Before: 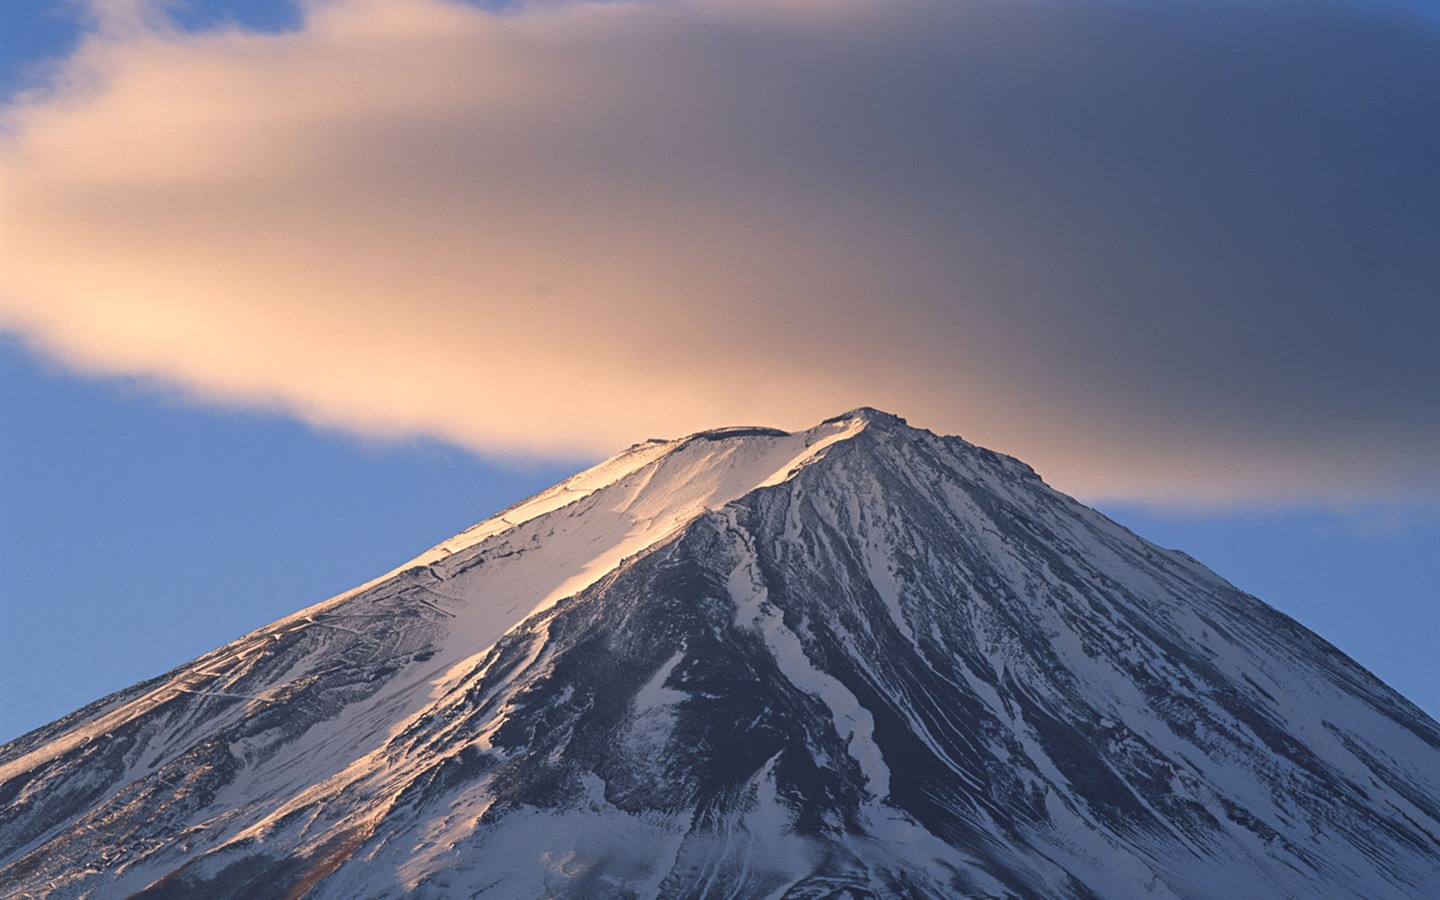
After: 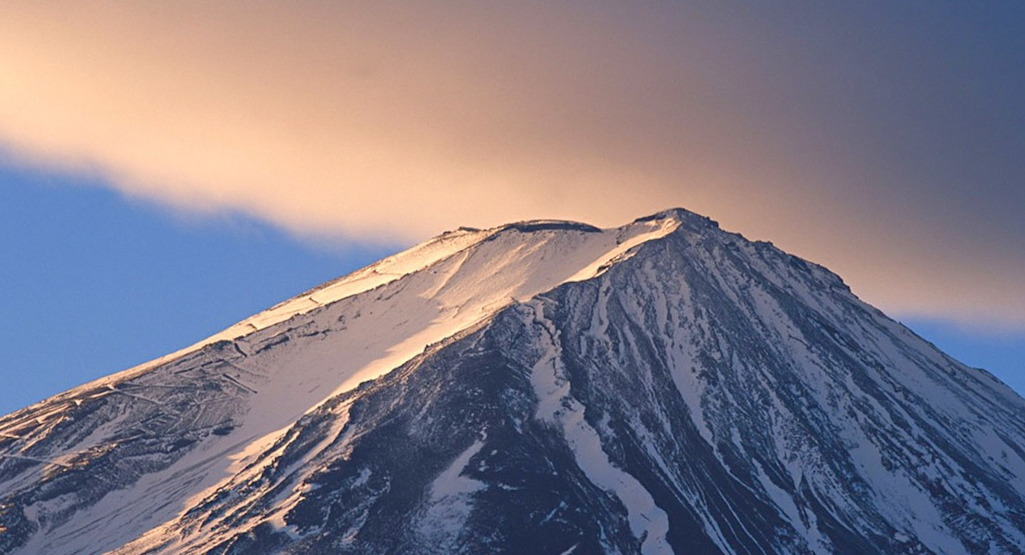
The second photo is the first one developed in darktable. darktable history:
color balance rgb: perceptual saturation grading › global saturation 20%, perceptual saturation grading › highlights -25%, perceptual saturation grading › shadows 50%
crop and rotate: angle -3.37°, left 9.79%, top 20.73%, right 12.42%, bottom 11.82%
